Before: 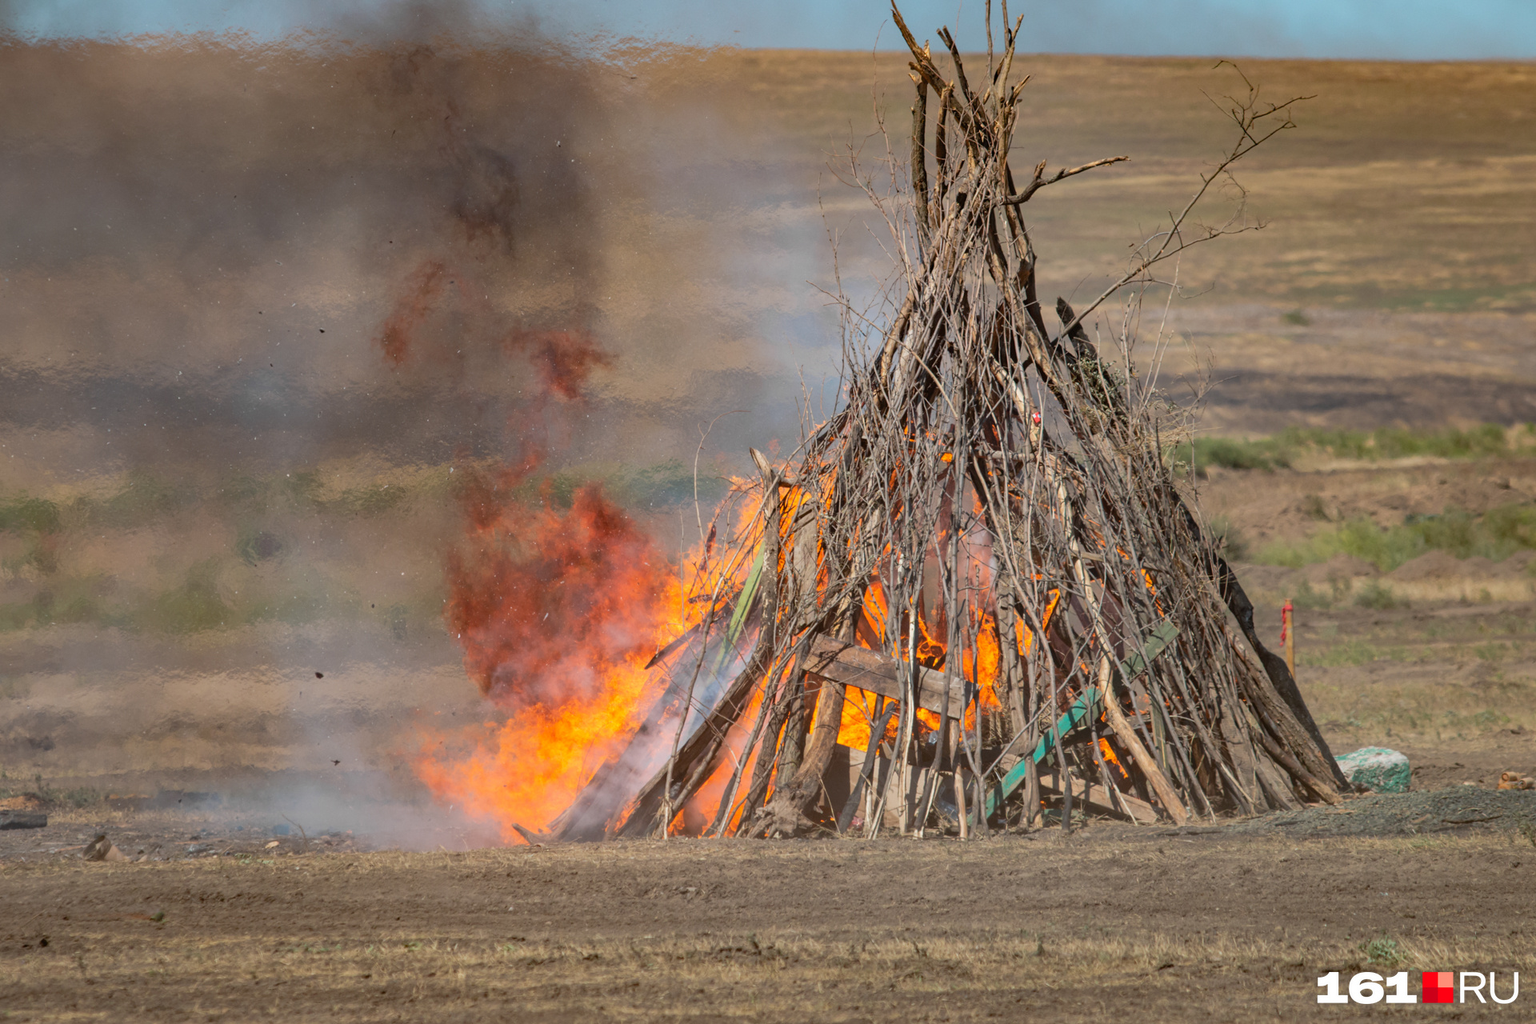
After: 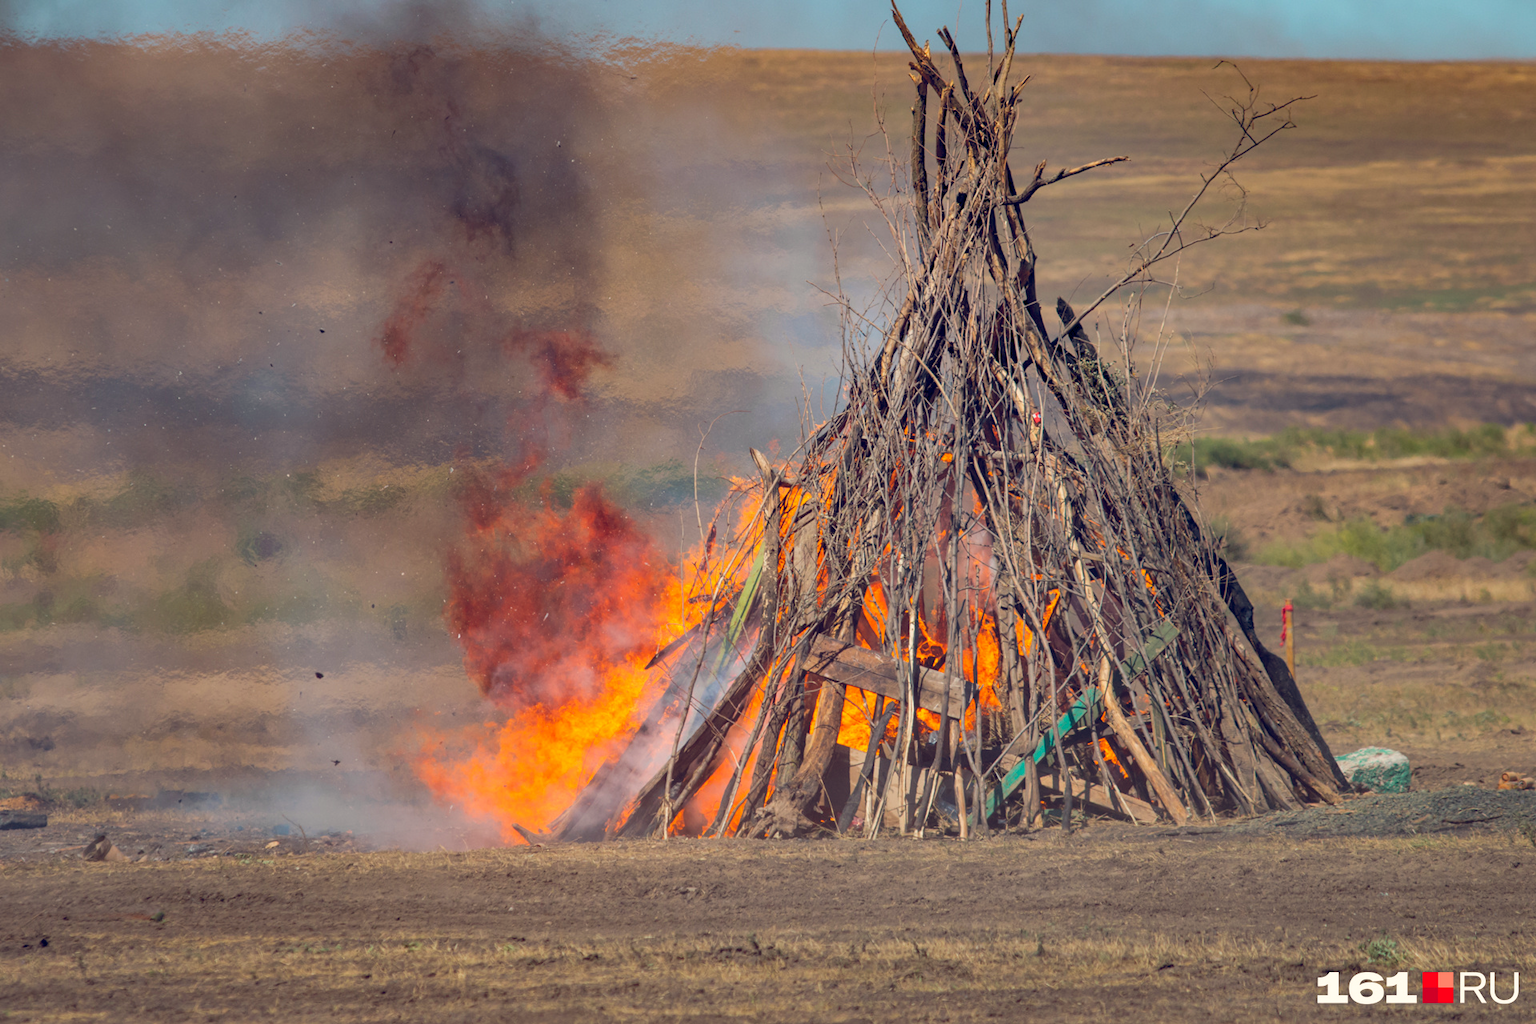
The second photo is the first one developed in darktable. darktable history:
color balance rgb: highlights gain › chroma 3.09%, highlights gain › hue 76°, global offset › luminance -0.27%, global offset › chroma 0.31%, global offset › hue 260.26°, perceptual saturation grading › global saturation 10.553%, global vibrance 20%
